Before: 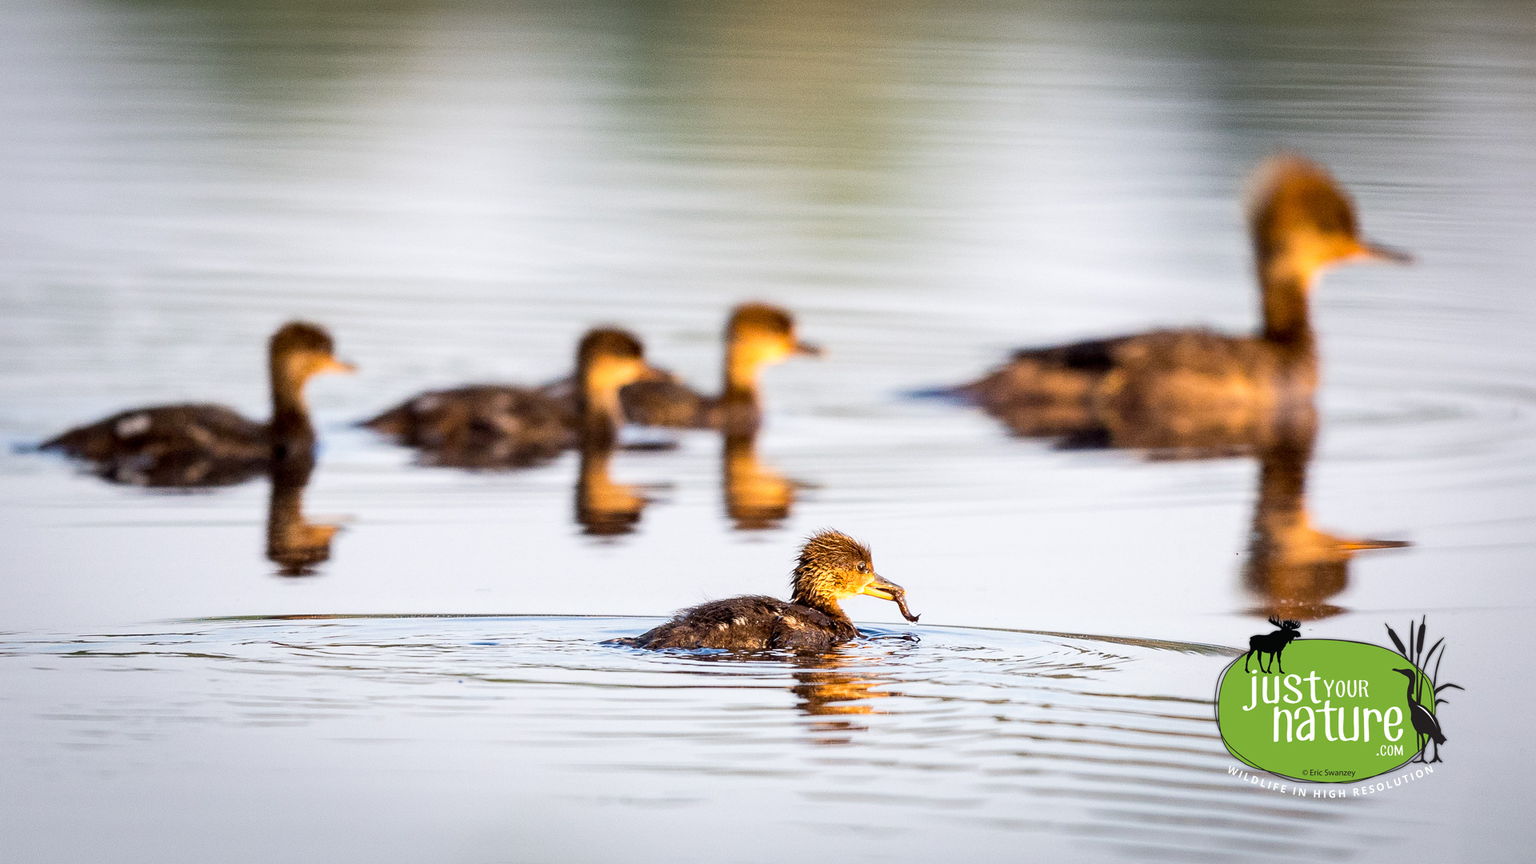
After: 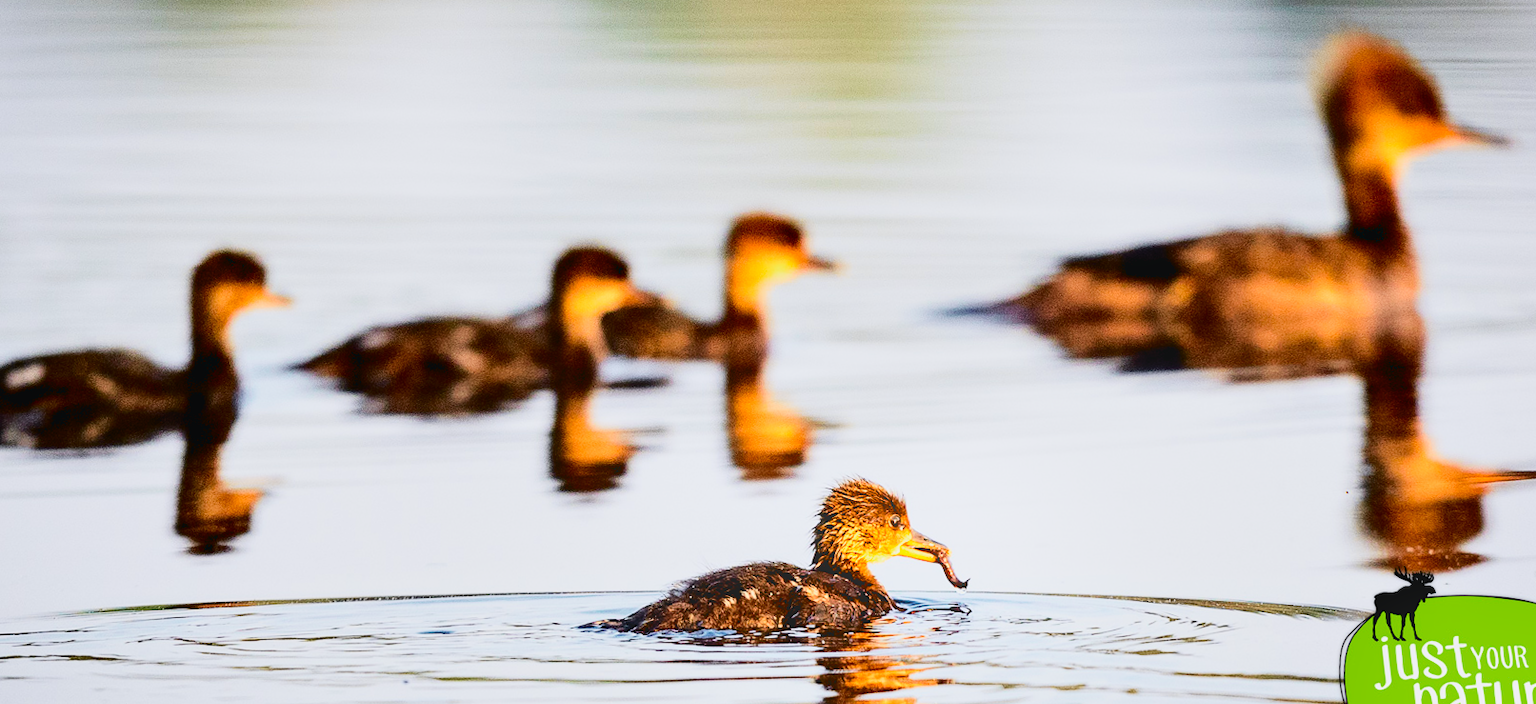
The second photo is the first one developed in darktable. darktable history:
rotate and perspective: rotation -1.68°, lens shift (vertical) -0.146, crop left 0.049, crop right 0.912, crop top 0.032, crop bottom 0.96
filmic rgb: black relative exposure -16 EV, white relative exposure 4.97 EV, hardness 6.25
bloom: size 15%, threshold 97%, strength 7%
contrast equalizer: octaves 7, y [[0.6 ×6], [0.55 ×6], [0 ×6], [0 ×6], [0 ×6]], mix 0.29
crop: left 5.596%, top 10.314%, right 3.534%, bottom 19.395%
tone curve: curves: ch0 [(0, 0.023) (0.132, 0.075) (0.251, 0.186) (0.441, 0.476) (0.662, 0.757) (0.849, 0.927) (1, 0.99)]; ch1 [(0, 0) (0.447, 0.411) (0.483, 0.469) (0.498, 0.496) (0.518, 0.514) (0.561, 0.59) (0.606, 0.659) (0.657, 0.725) (0.869, 0.916) (1, 1)]; ch2 [(0, 0) (0.307, 0.315) (0.425, 0.438) (0.483, 0.477) (0.503, 0.503) (0.526, 0.553) (0.552, 0.601) (0.615, 0.669) (0.703, 0.797) (0.985, 0.966)], color space Lab, independent channels
